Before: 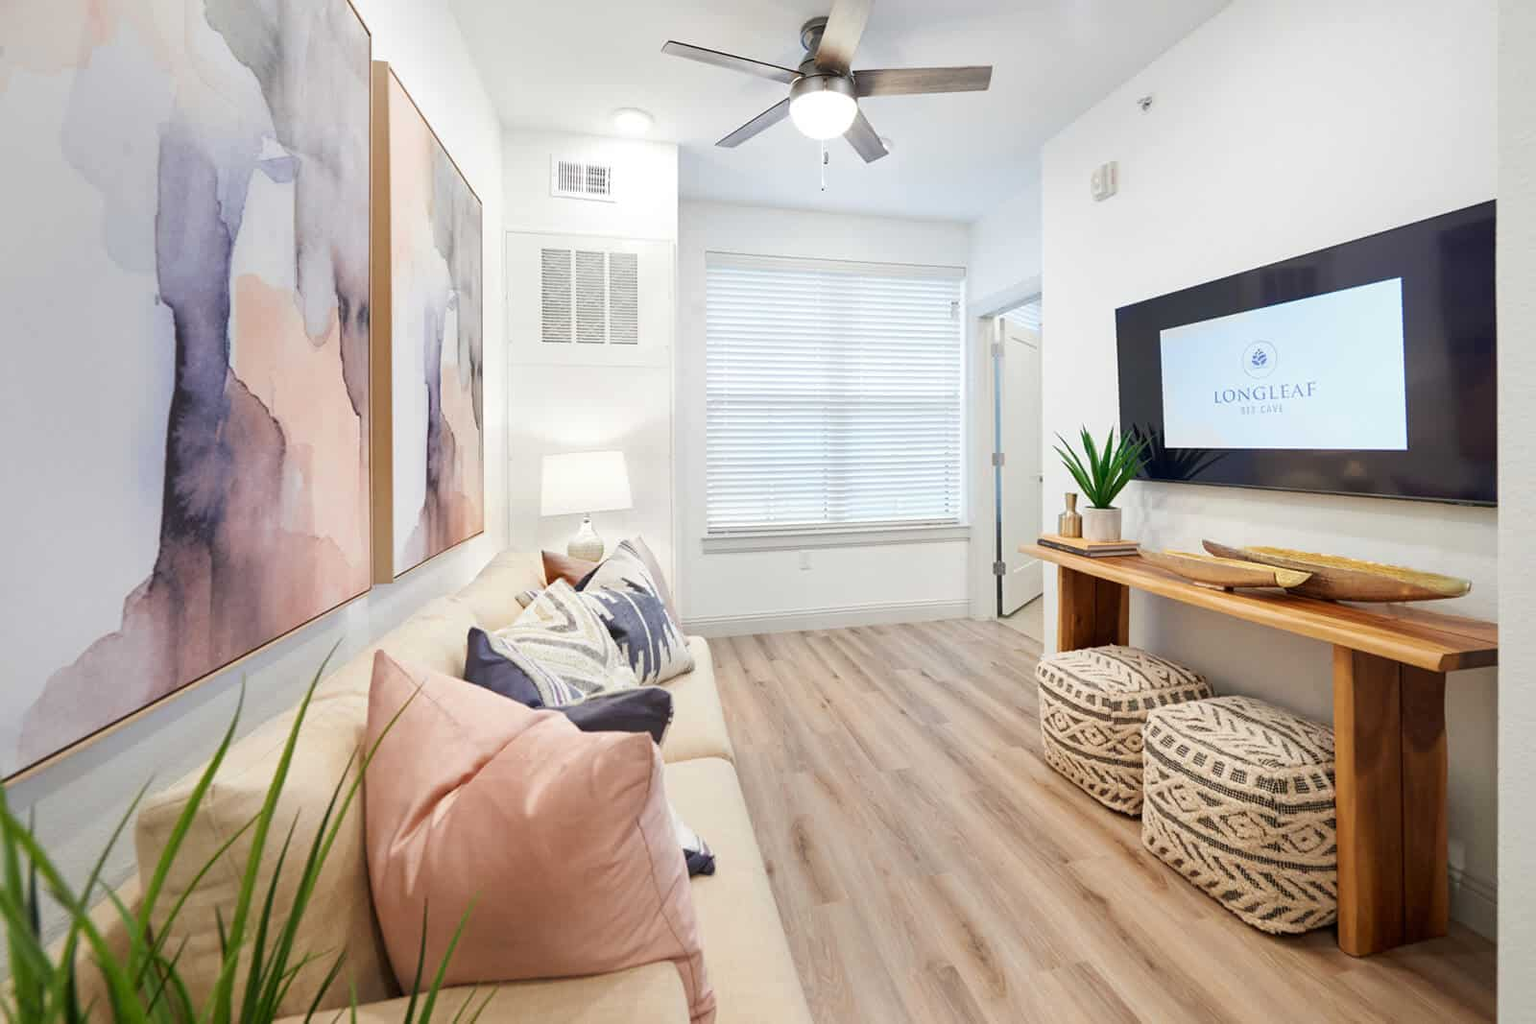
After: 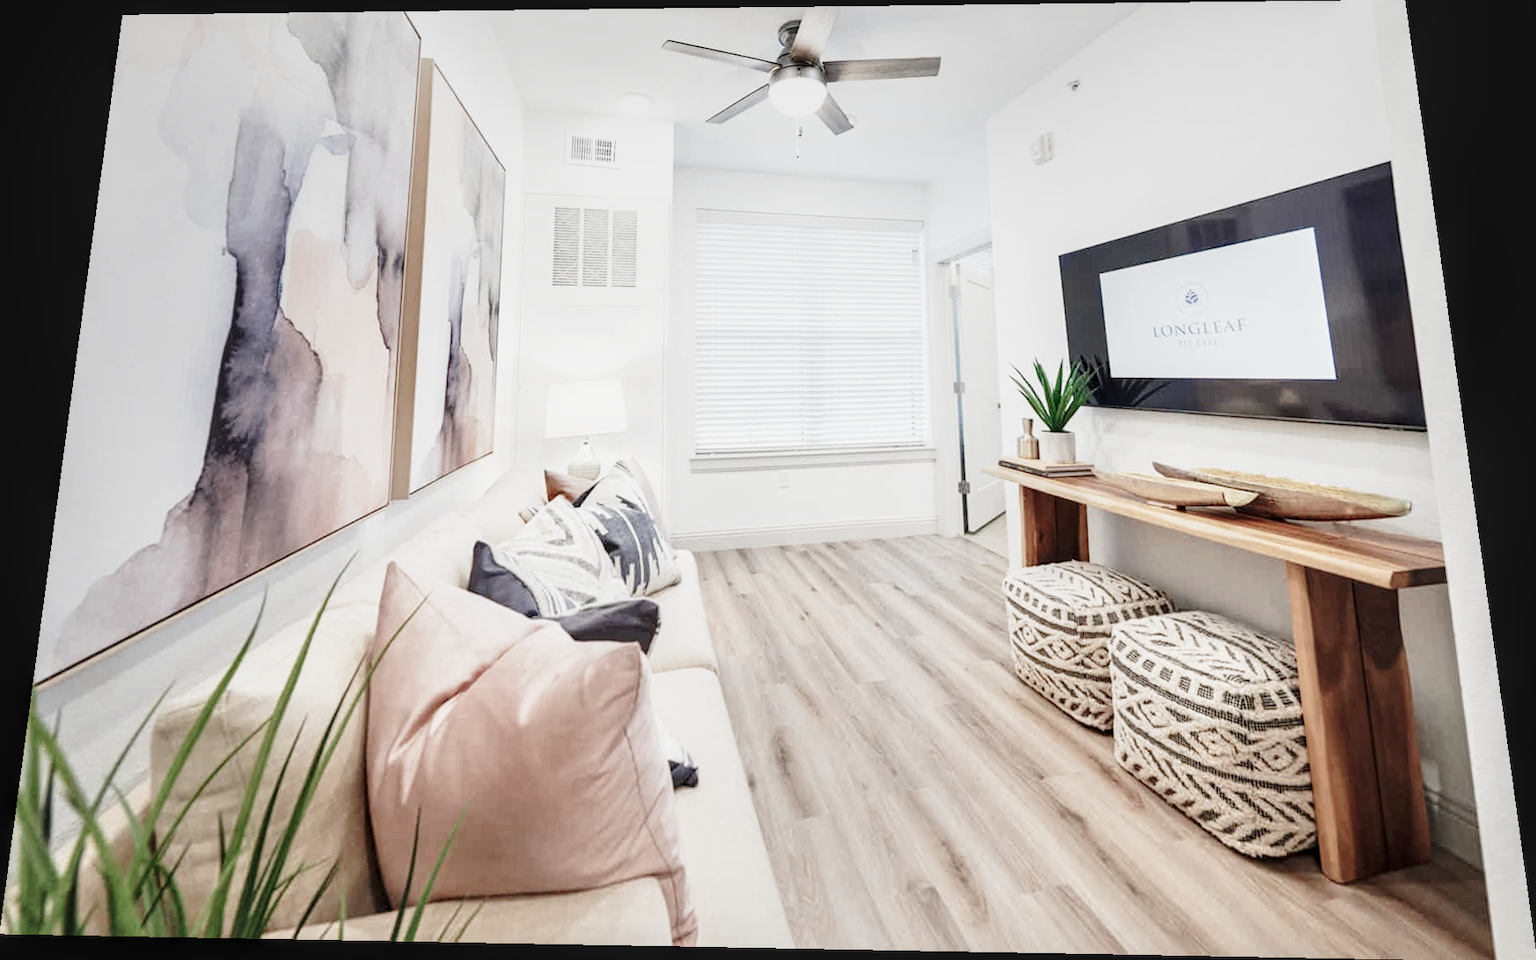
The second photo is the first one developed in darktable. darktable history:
base curve: curves: ch0 [(0, 0) (0.028, 0.03) (0.121, 0.232) (0.46, 0.748) (0.859, 0.968) (1, 1)], preserve colors none
local contrast: on, module defaults
color balance rgb: linear chroma grading › global chroma -16.06%, perceptual saturation grading › global saturation -32.85%, global vibrance -23.56%
rotate and perspective: rotation 0.128°, lens shift (vertical) -0.181, lens shift (horizontal) -0.044, shear 0.001, automatic cropping off
